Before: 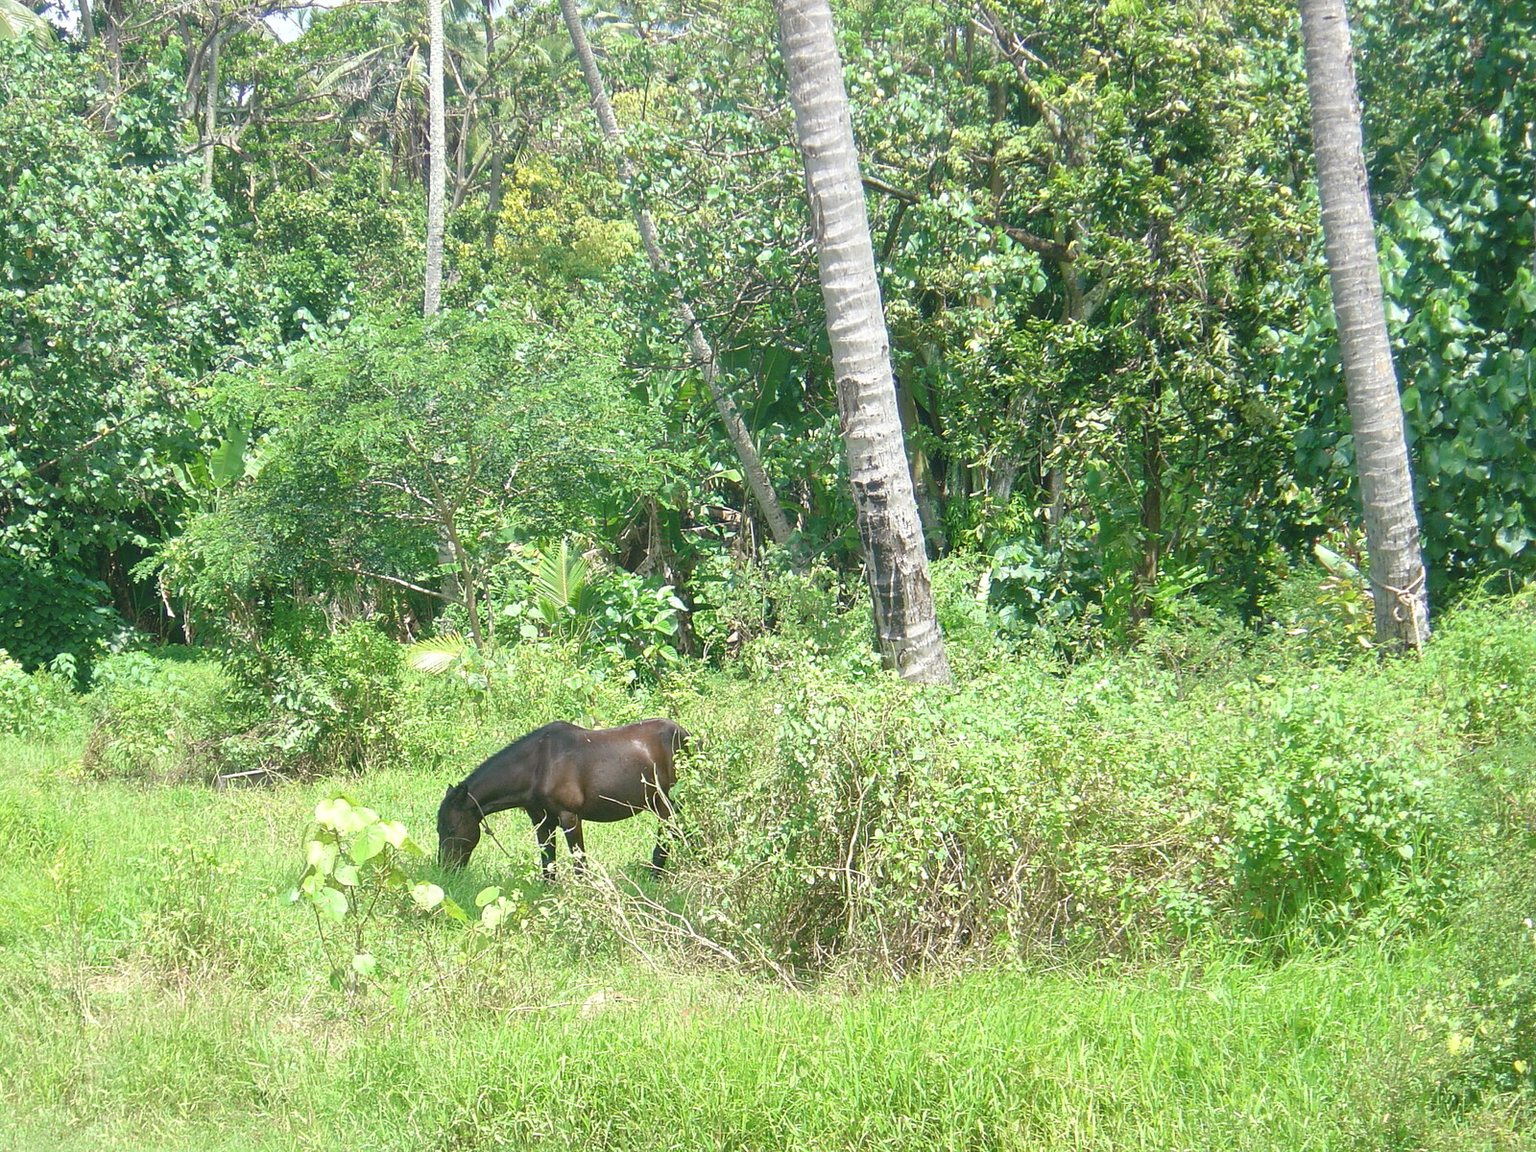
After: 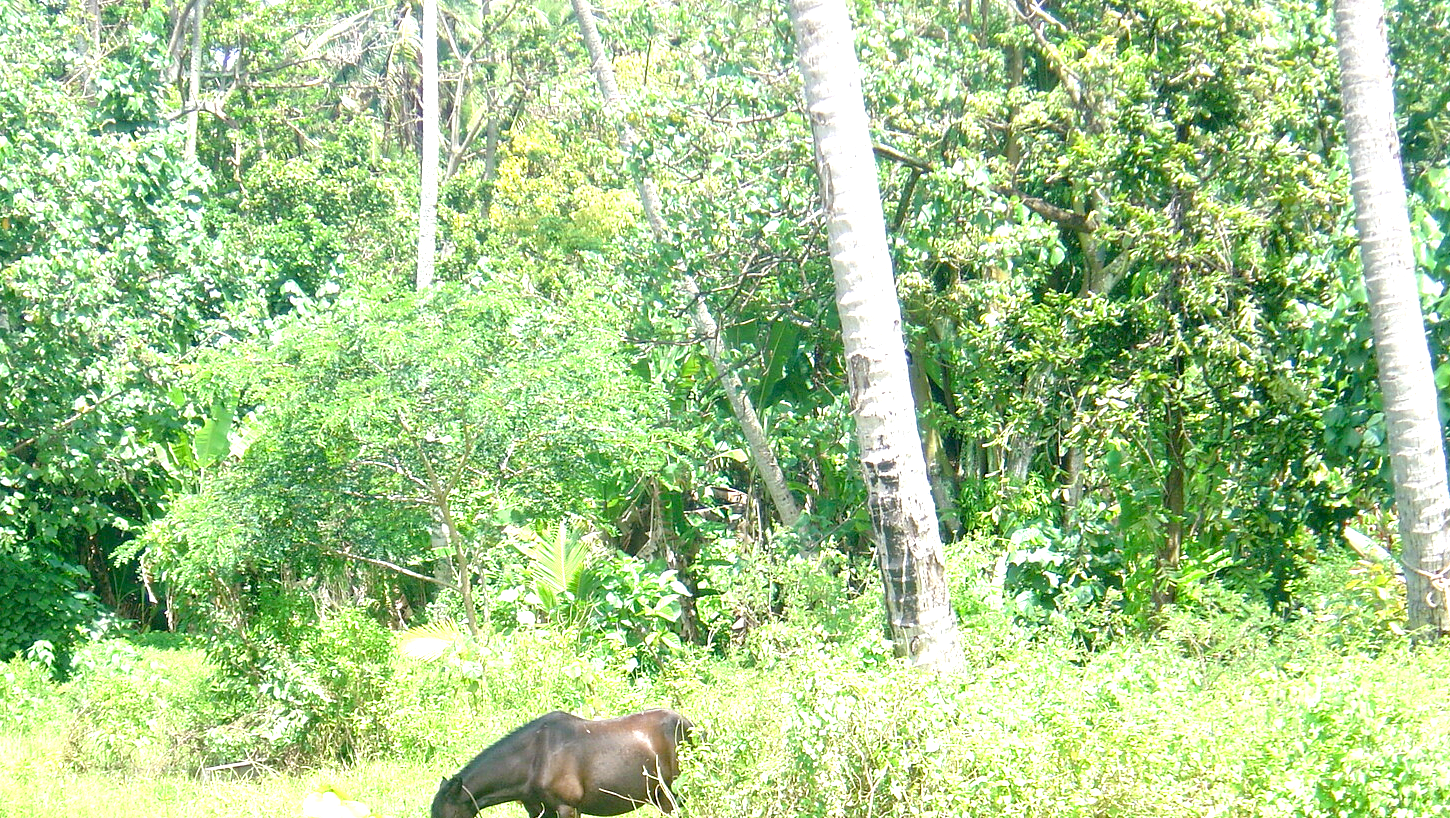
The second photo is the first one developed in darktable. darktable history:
crop: left 1.618%, top 3.397%, right 7.702%, bottom 28.407%
exposure: black level correction 0.011, exposure 1.081 EV, compensate highlight preservation false
